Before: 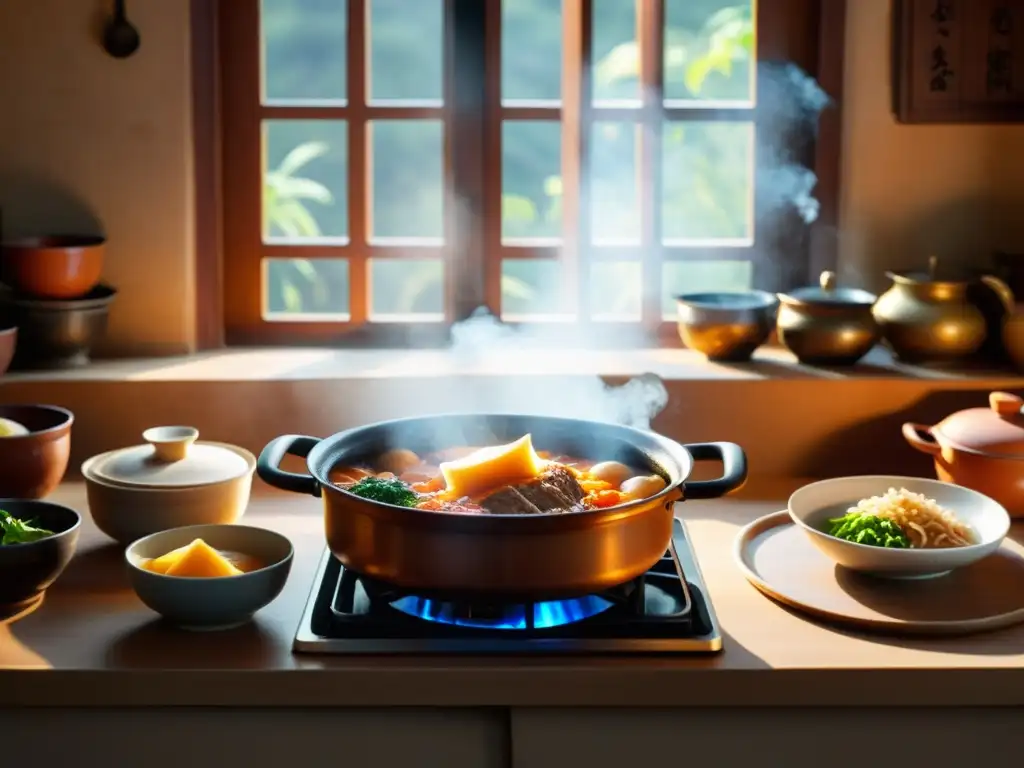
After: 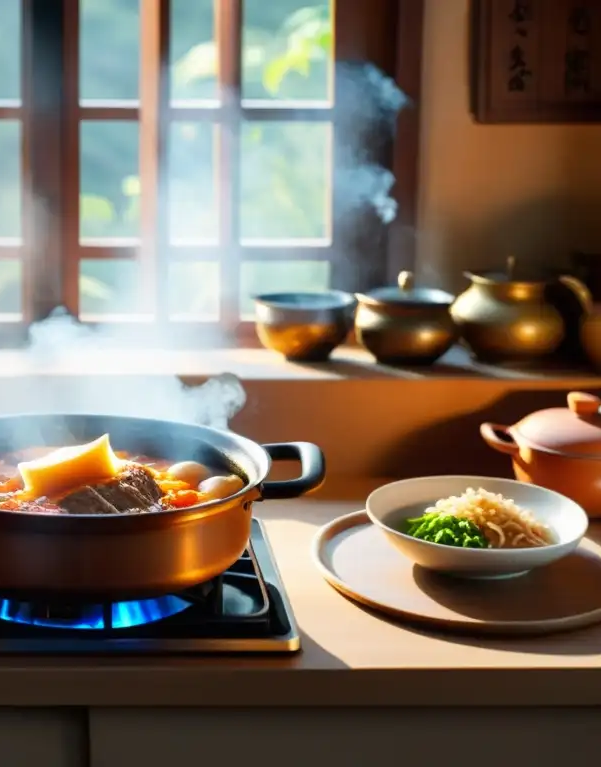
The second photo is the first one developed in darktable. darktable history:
crop: left 41.274%
